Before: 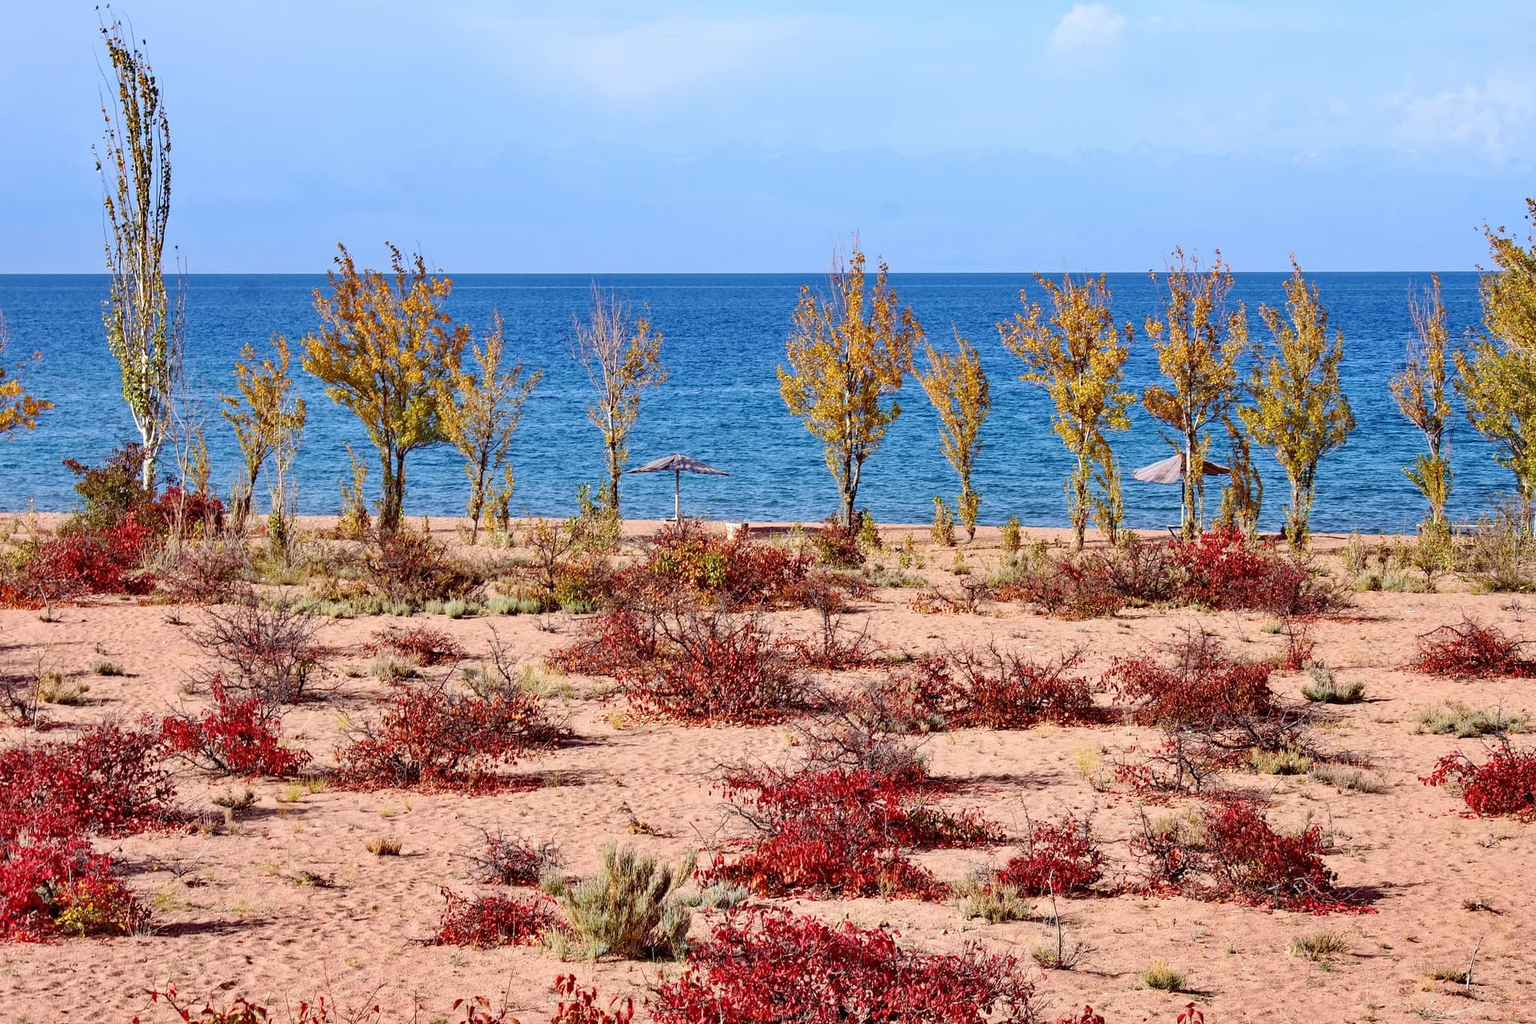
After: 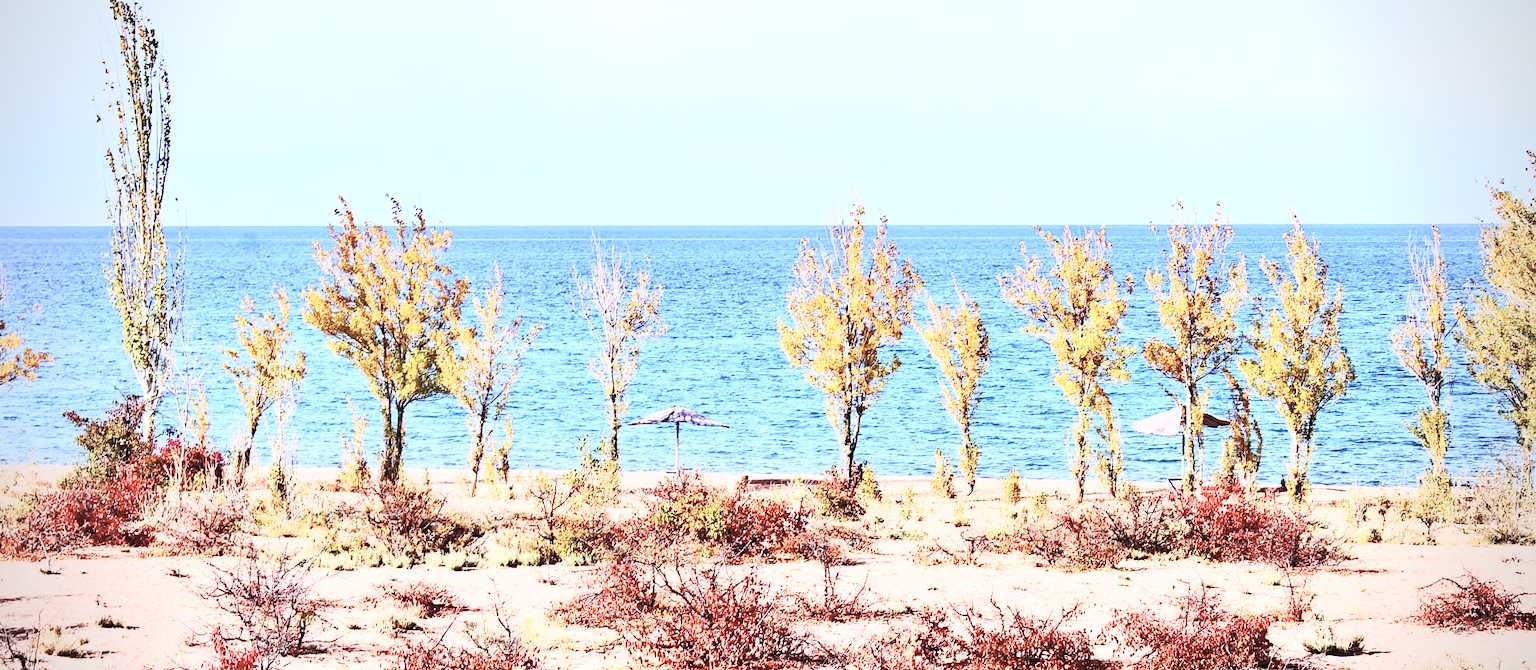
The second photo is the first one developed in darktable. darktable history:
contrast brightness saturation: contrast 0.444, brightness 0.55, saturation -0.202
base curve: curves: ch0 [(0, 0) (0.028, 0.03) (0.121, 0.232) (0.46, 0.748) (0.859, 0.968) (1, 1)], preserve colors none
vignetting: fall-off start 79.76%
color calibration: illuminant as shot in camera, x 0.358, y 0.373, temperature 4628.91 K
crop and rotate: top 4.764%, bottom 29.714%
